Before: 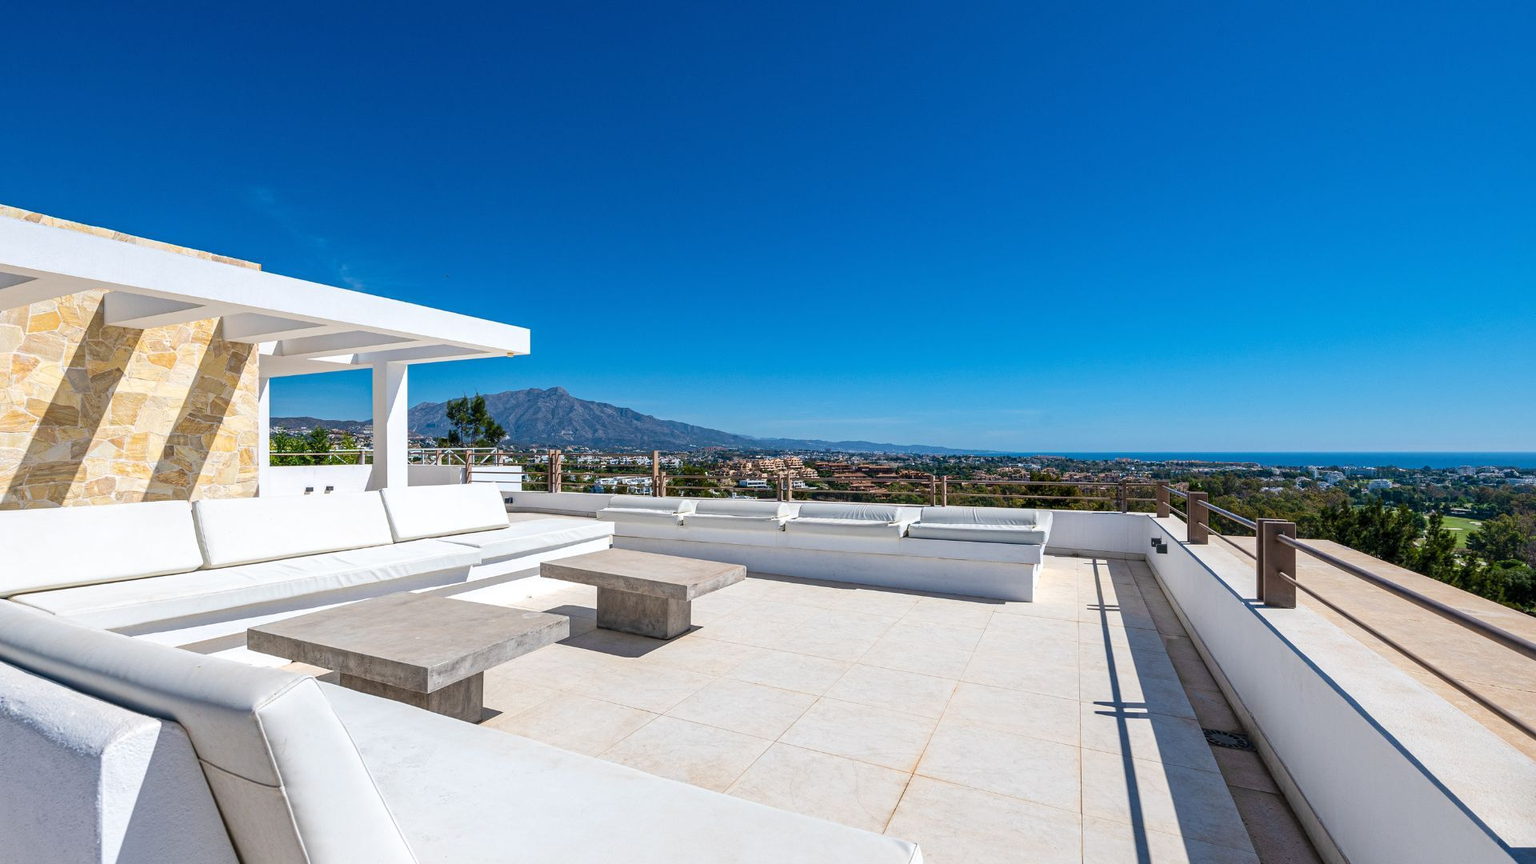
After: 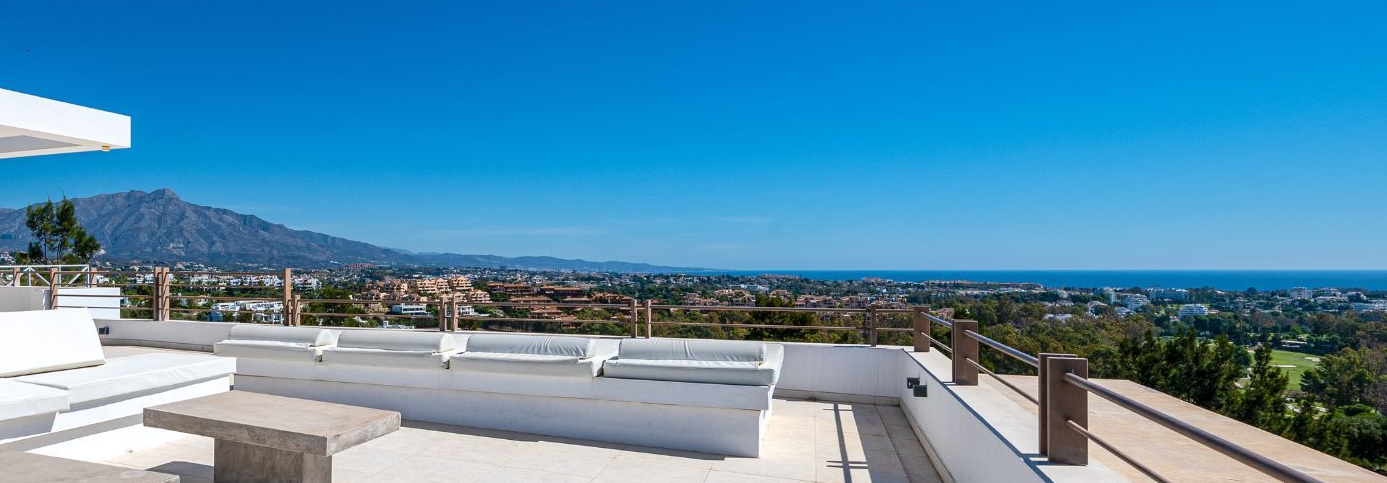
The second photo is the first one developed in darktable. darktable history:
crop and rotate: left 27.749%, top 27.388%, bottom 27.831%
